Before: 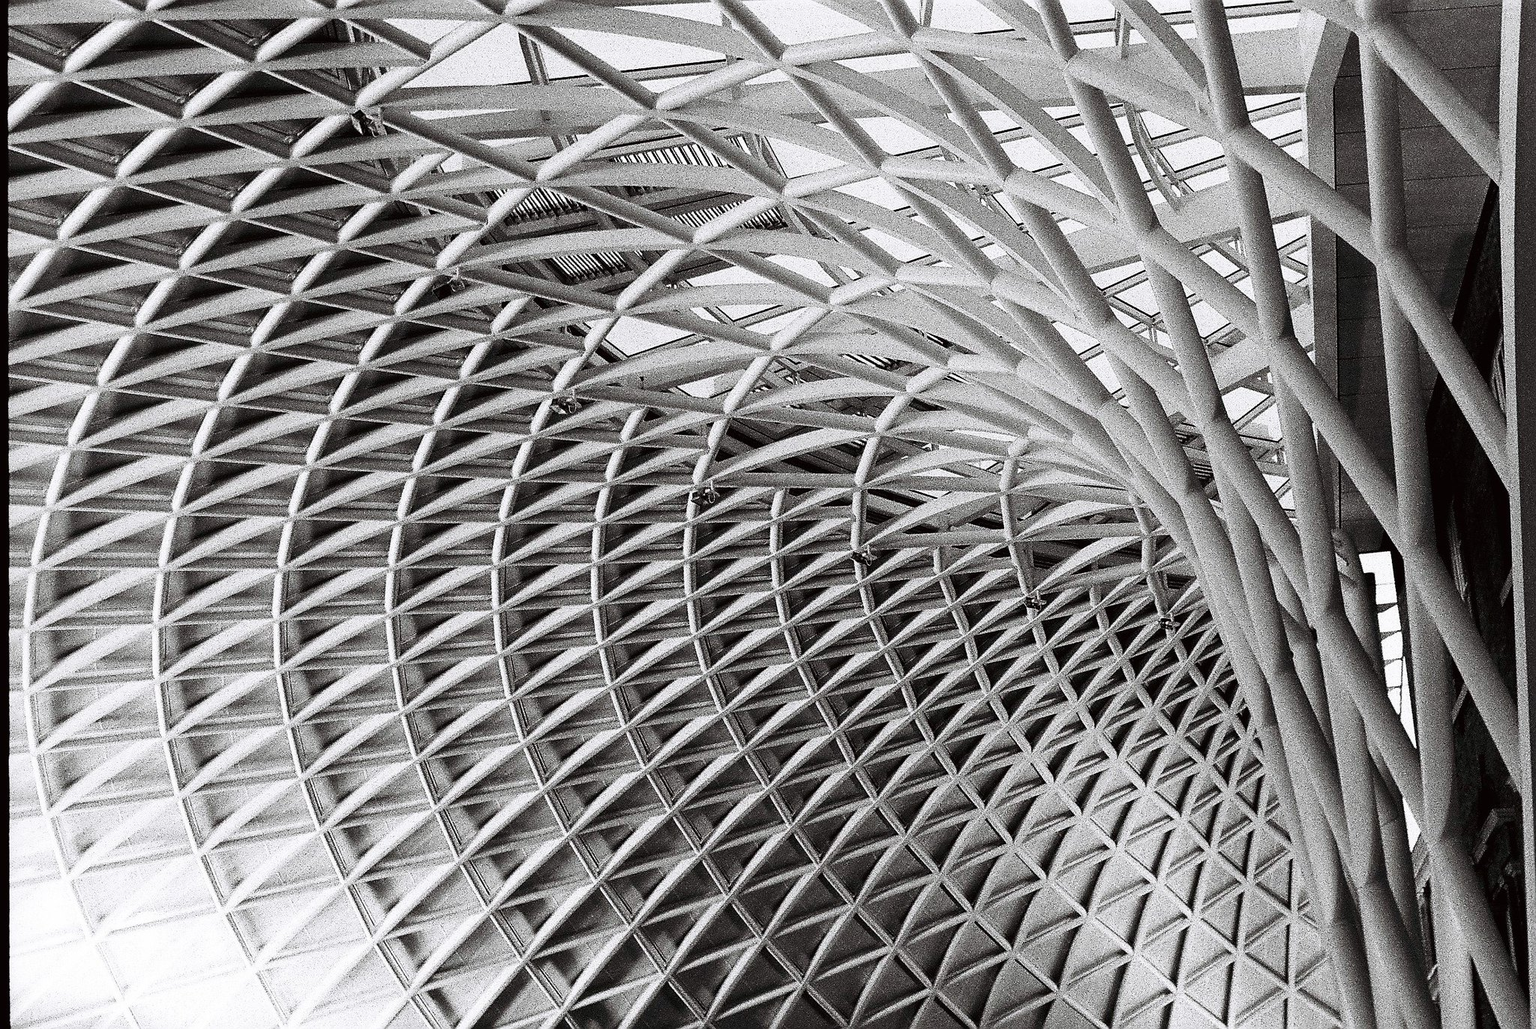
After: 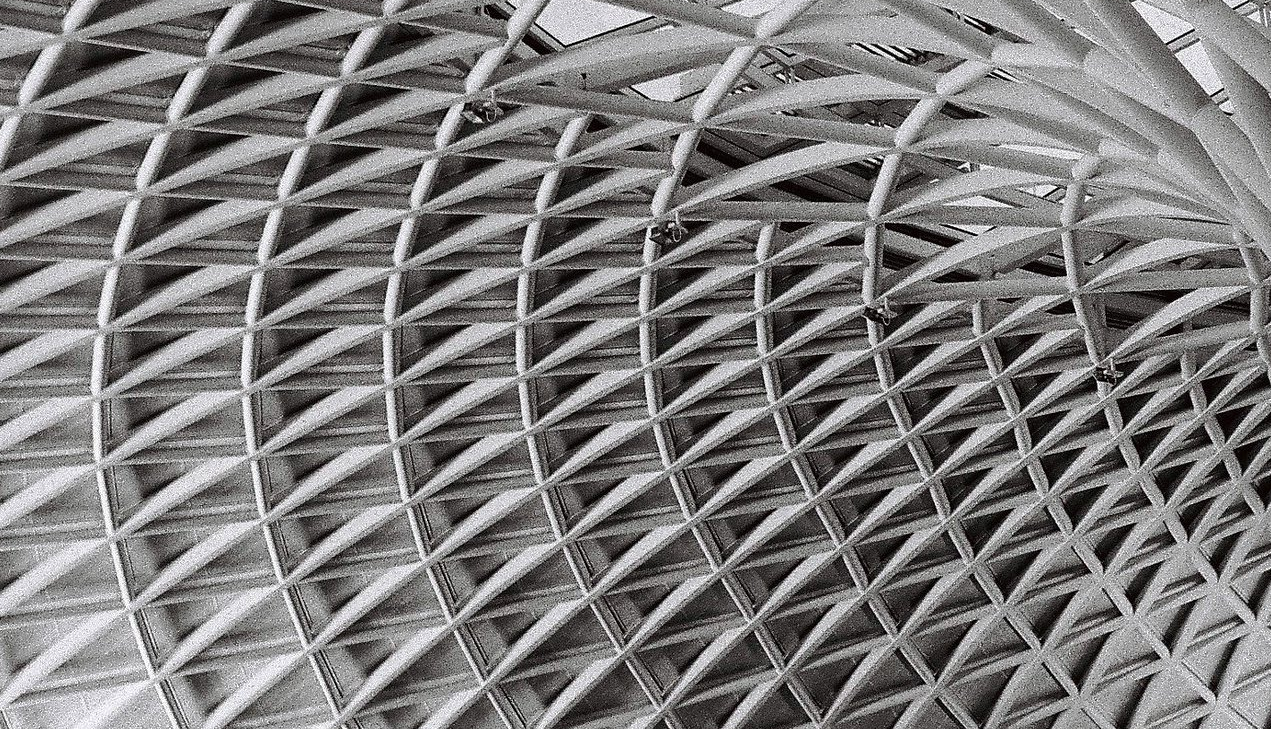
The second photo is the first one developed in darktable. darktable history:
crop: left 13.312%, top 31.28%, right 24.627%, bottom 15.582%
shadows and highlights: shadows 40, highlights -60
